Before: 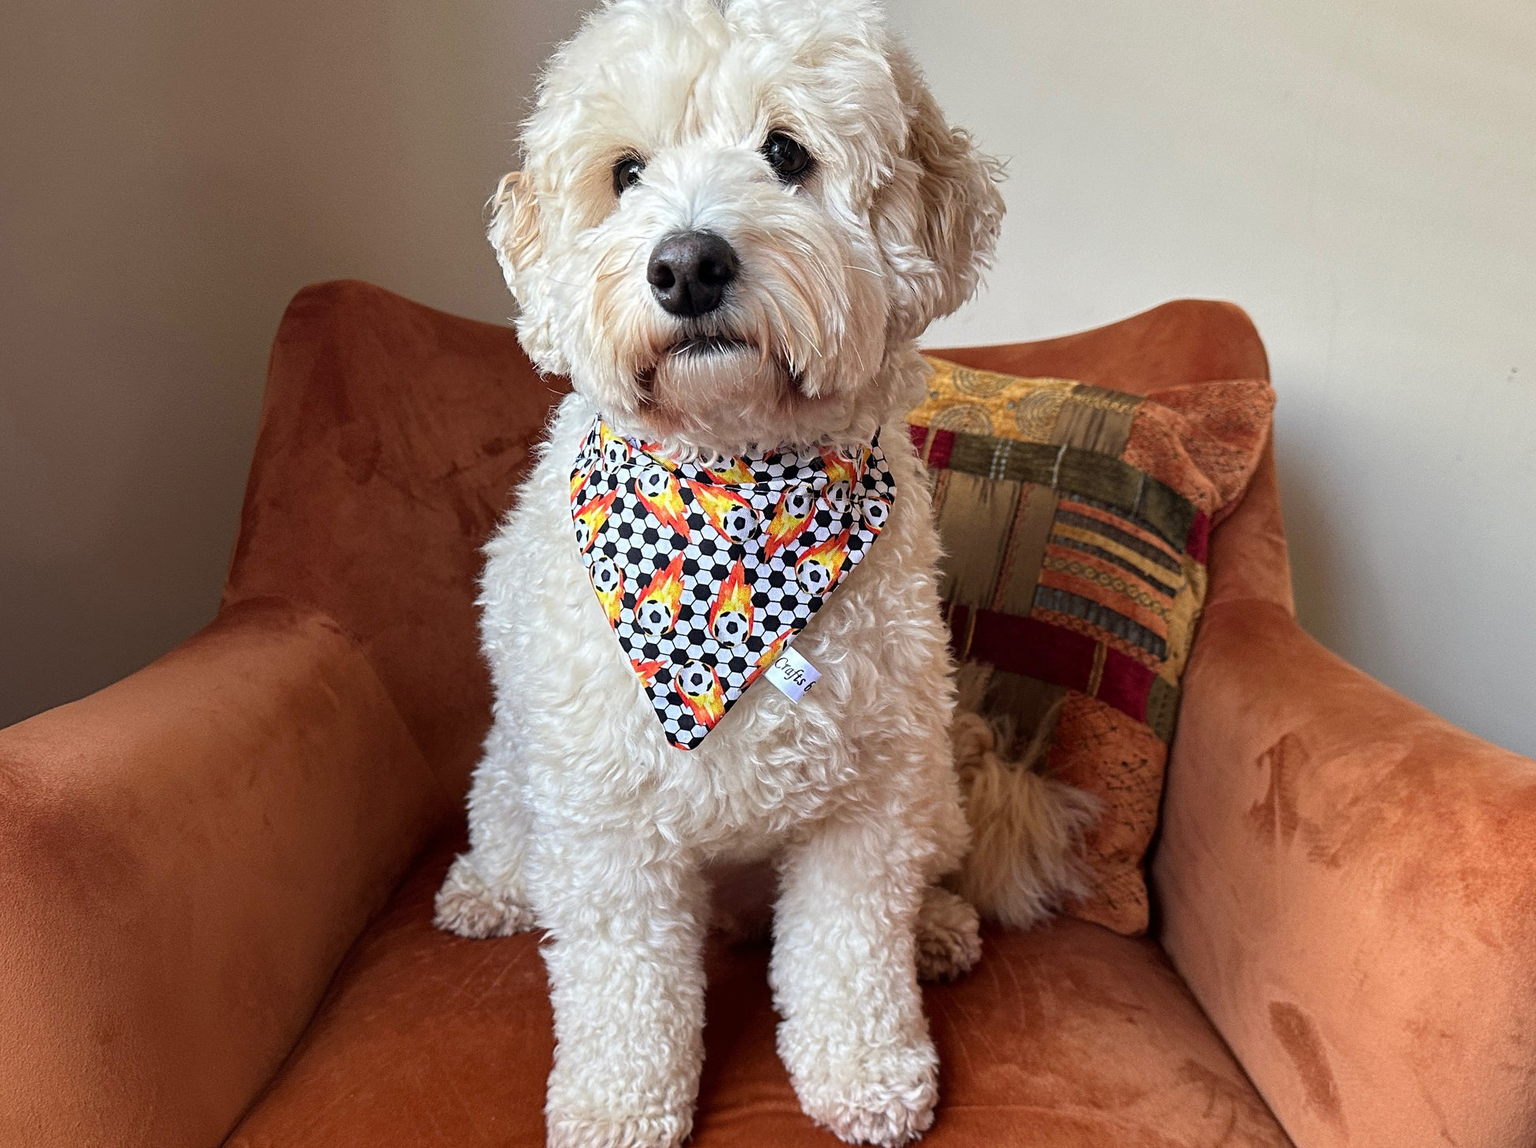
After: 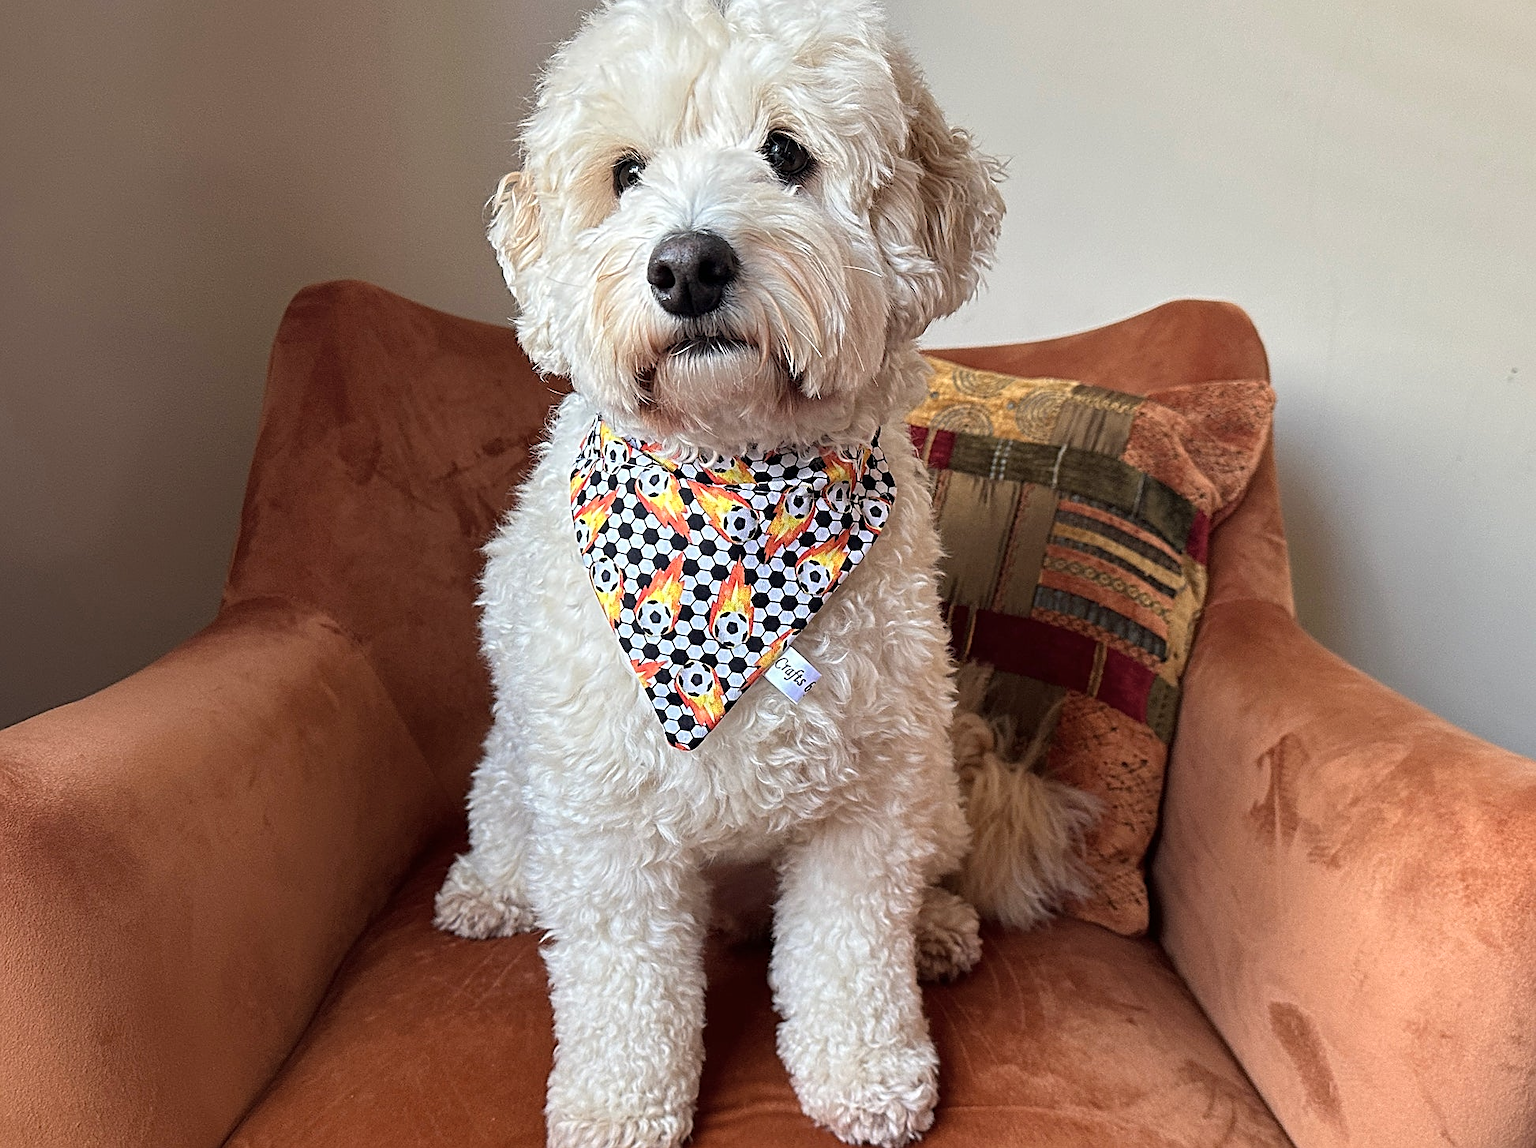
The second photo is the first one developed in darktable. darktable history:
color zones: curves: ch0 [(0, 0.558) (0.143, 0.559) (0.286, 0.529) (0.429, 0.505) (0.571, 0.5) (0.714, 0.5) (0.857, 0.5) (1, 0.558)]; ch1 [(0, 0.469) (0.01, 0.469) (0.12, 0.446) (0.248, 0.469) (0.5, 0.5) (0.748, 0.5) (0.99, 0.469) (1, 0.469)]
sharpen: on, module defaults
